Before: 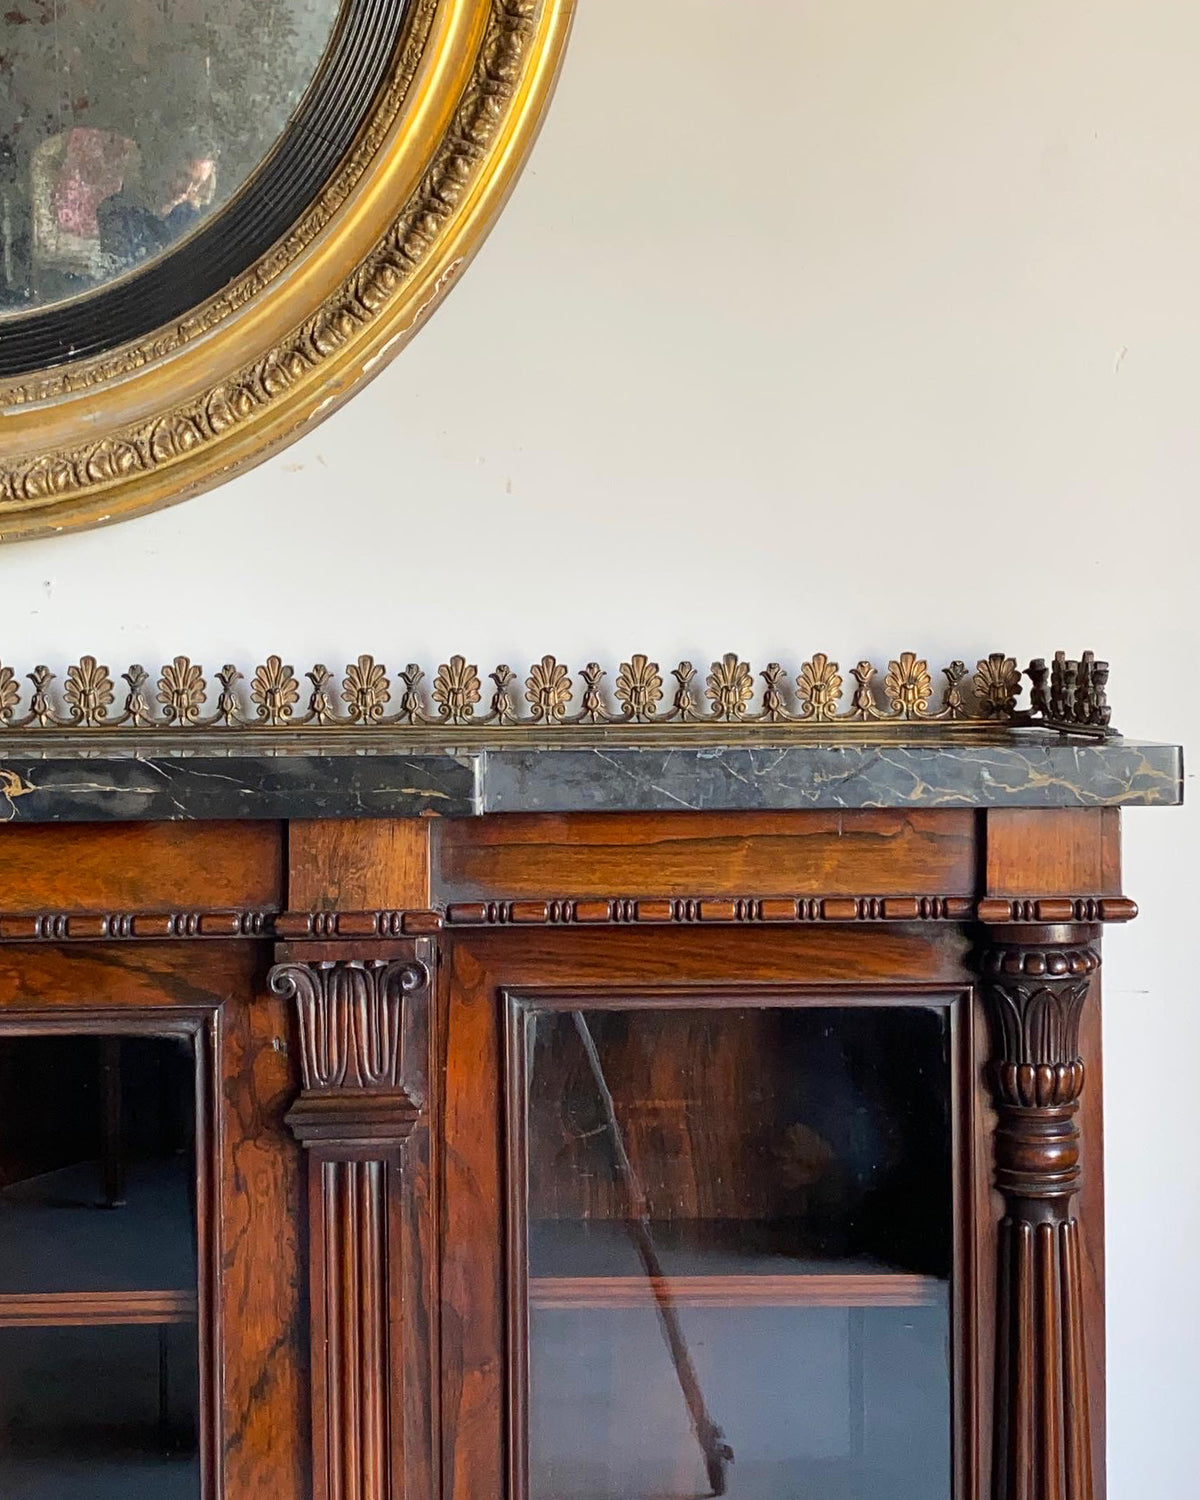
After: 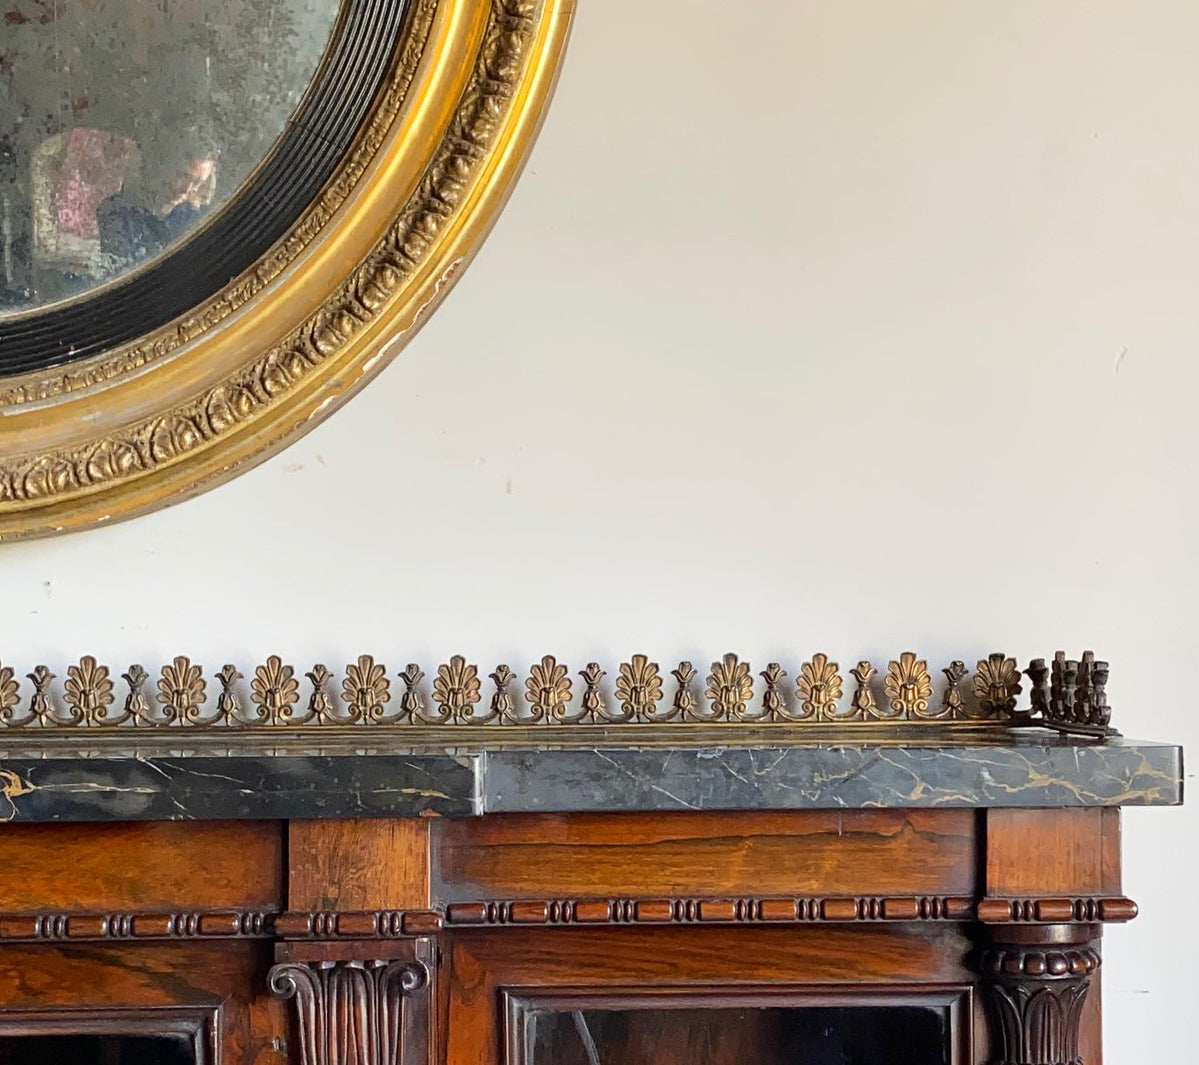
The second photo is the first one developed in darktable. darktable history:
crop: right 0.001%, bottom 28.946%
